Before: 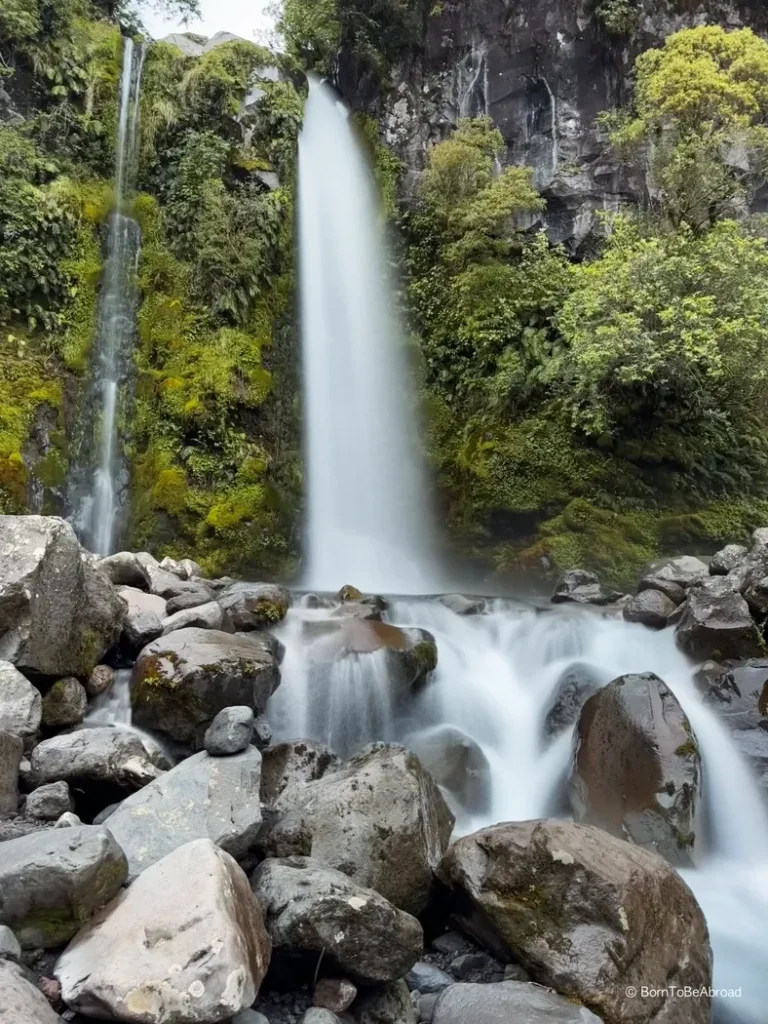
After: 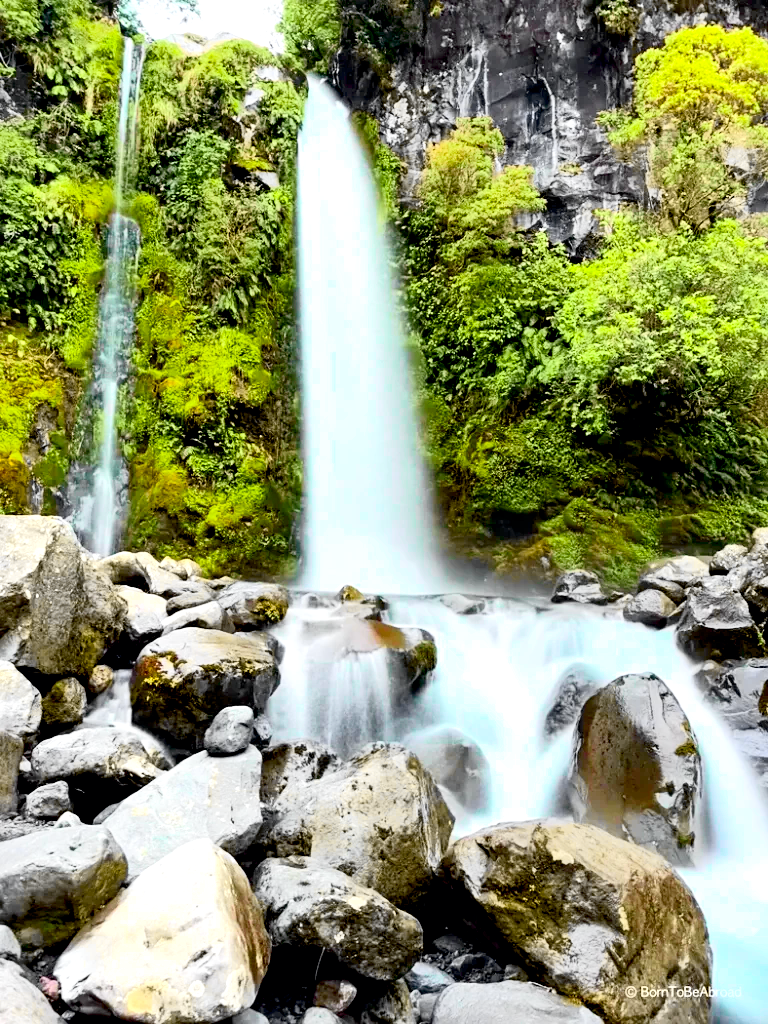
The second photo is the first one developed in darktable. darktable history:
tone curve: curves: ch0 [(0, 0) (0.078, 0.029) (0.265, 0.241) (0.507, 0.56) (0.744, 0.826) (1, 0.948)]; ch1 [(0, 0) (0.346, 0.307) (0.418, 0.383) (0.46, 0.439) (0.482, 0.493) (0.502, 0.5) (0.517, 0.506) (0.55, 0.557) (0.601, 0.637) (0.666, 0.7) (1, 1)]; ch2 [(0, 0) (0.346, 0.34) (0.431, 0.45) (0.485, 0.494) (0.5, 0.498) (0.508, 0.499) (0.532, 0.546) (0.579, 0.628) (0.625, 0.668) (1, 1)], color space Lab, independent channels, preserve colors none
color balance rgb: perceptual saturation grading › global saturation 25%, global vibrance 20%
exposure: black level correction 0.011, exposure 1.088 EV, compensate exposure bias true, compensate highlight preservation false
sharpen: amount 0.2
